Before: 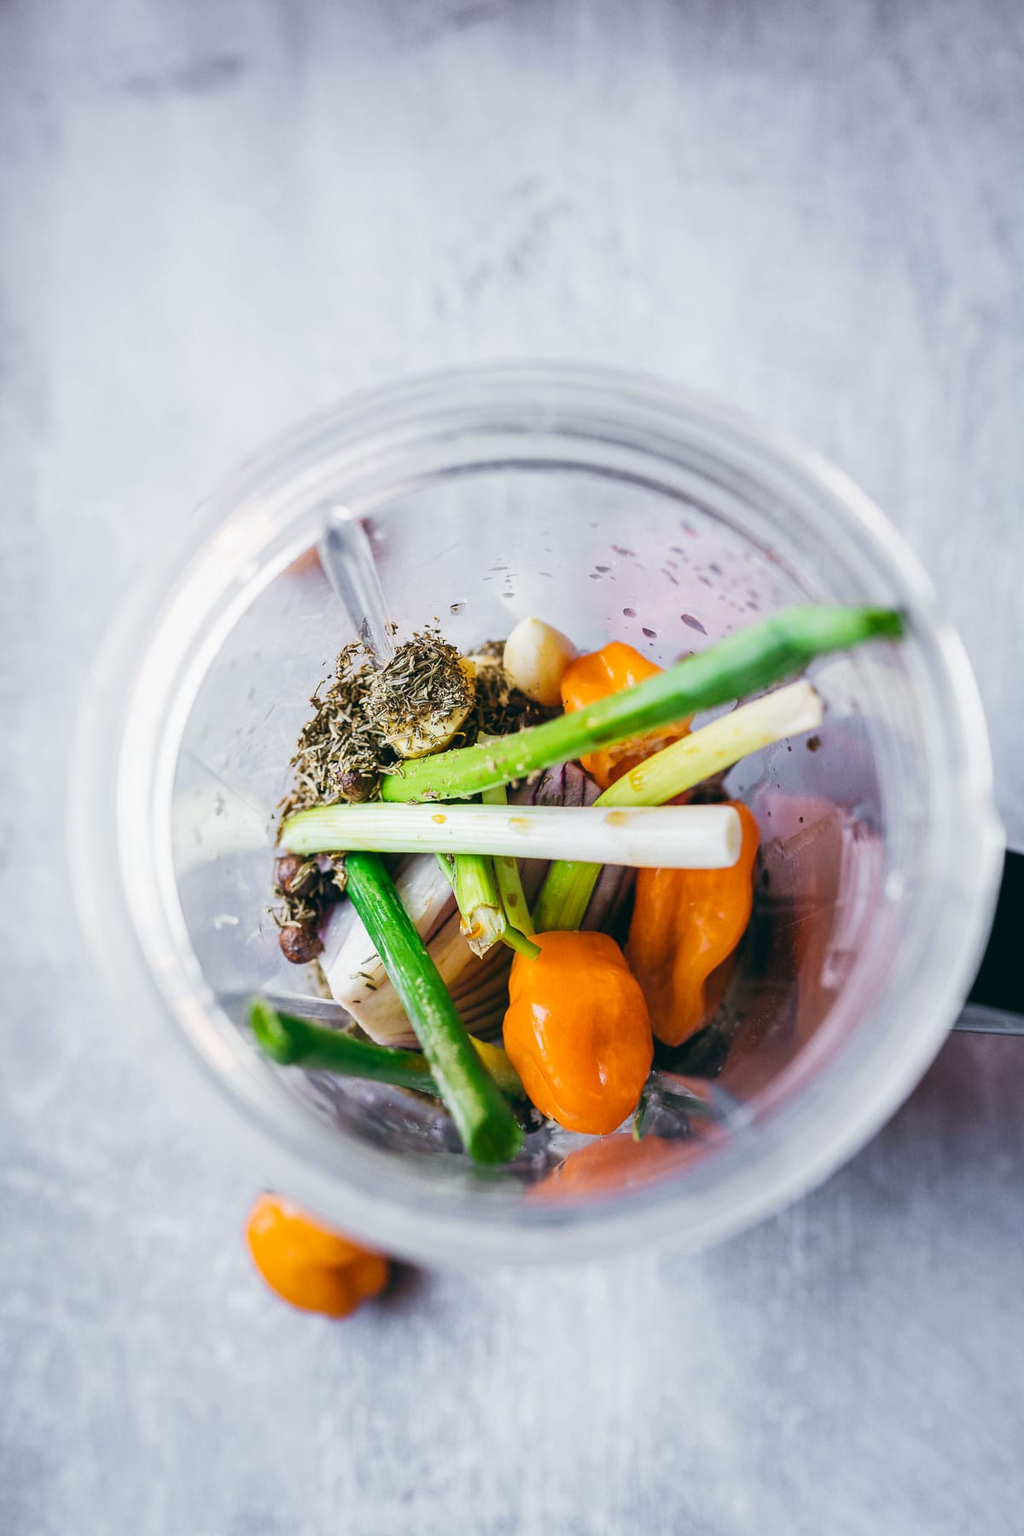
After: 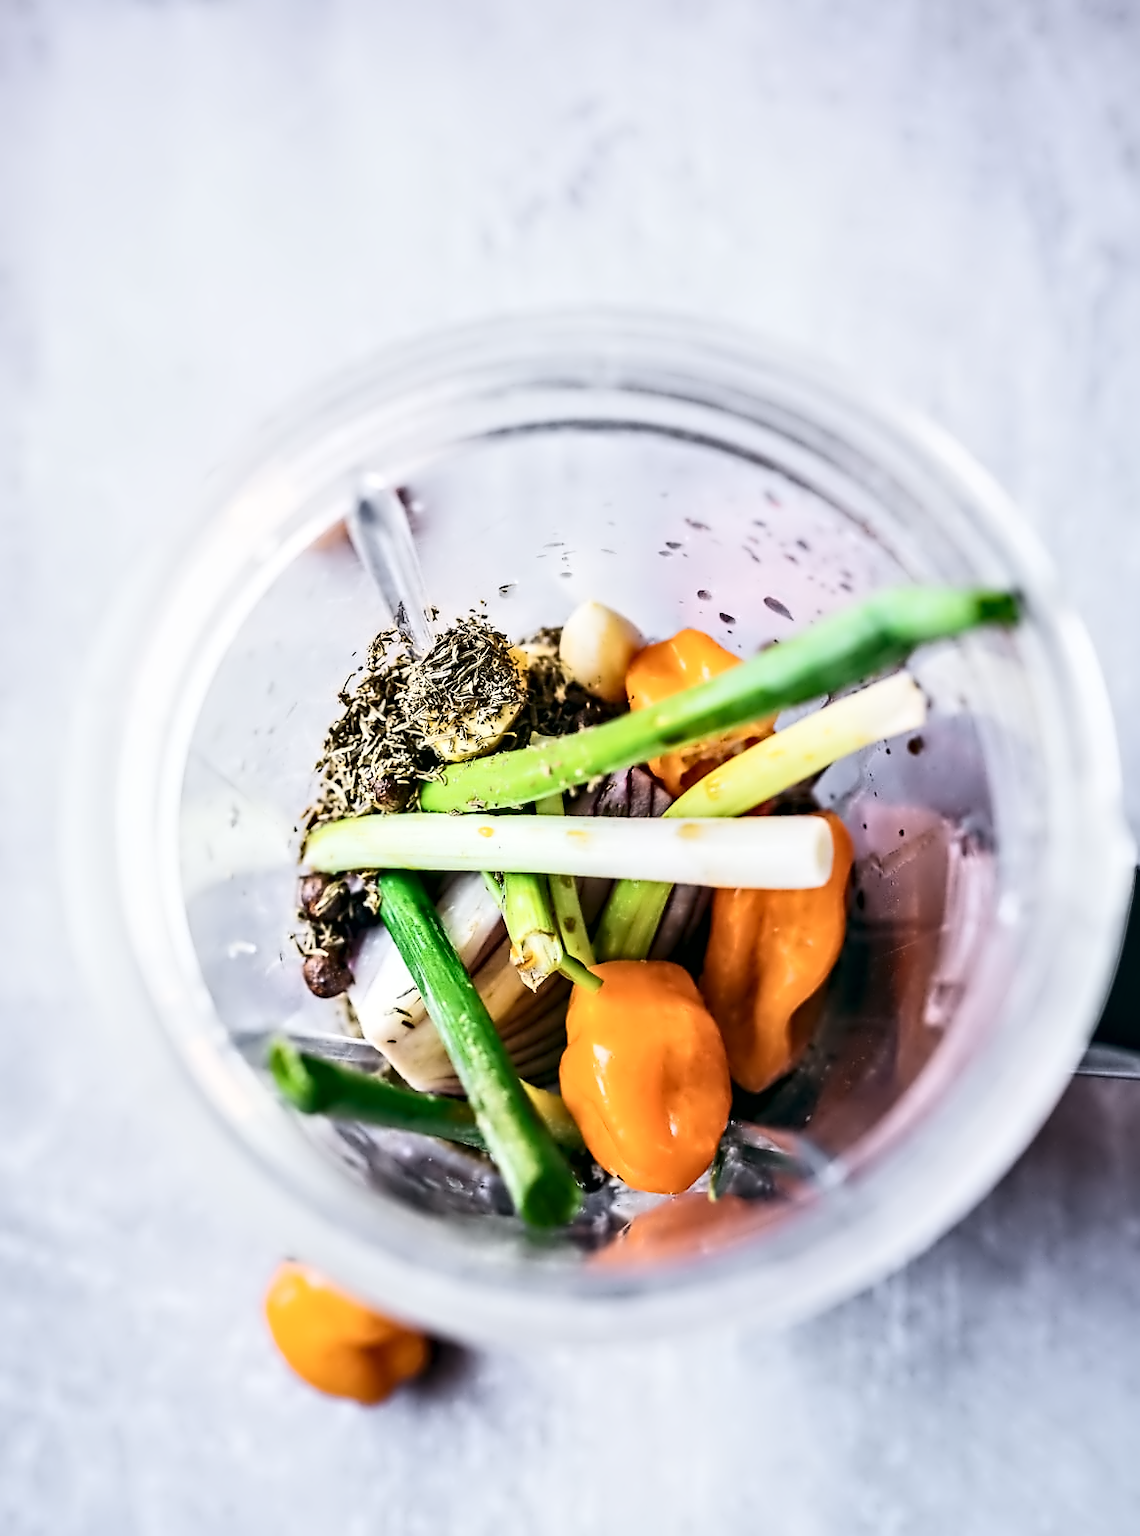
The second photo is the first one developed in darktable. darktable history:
contrast brightness saturation: contrast 0.24, brightness 0.09
contrast equalizer: octaves 7, y [[0.5, 0.542, 0.583, 0.625, 0.667, 0.708], [0.5 ×6], [0.5 ×6], [0, 0.033, 0.067, 0.1, 0.133, 0.167], [0, 0.05, 0.1, 0.15, 0.2, 0.25]]
crop: left 1.507%, top 6.147%, right 1.379%, bottom 6.637%
